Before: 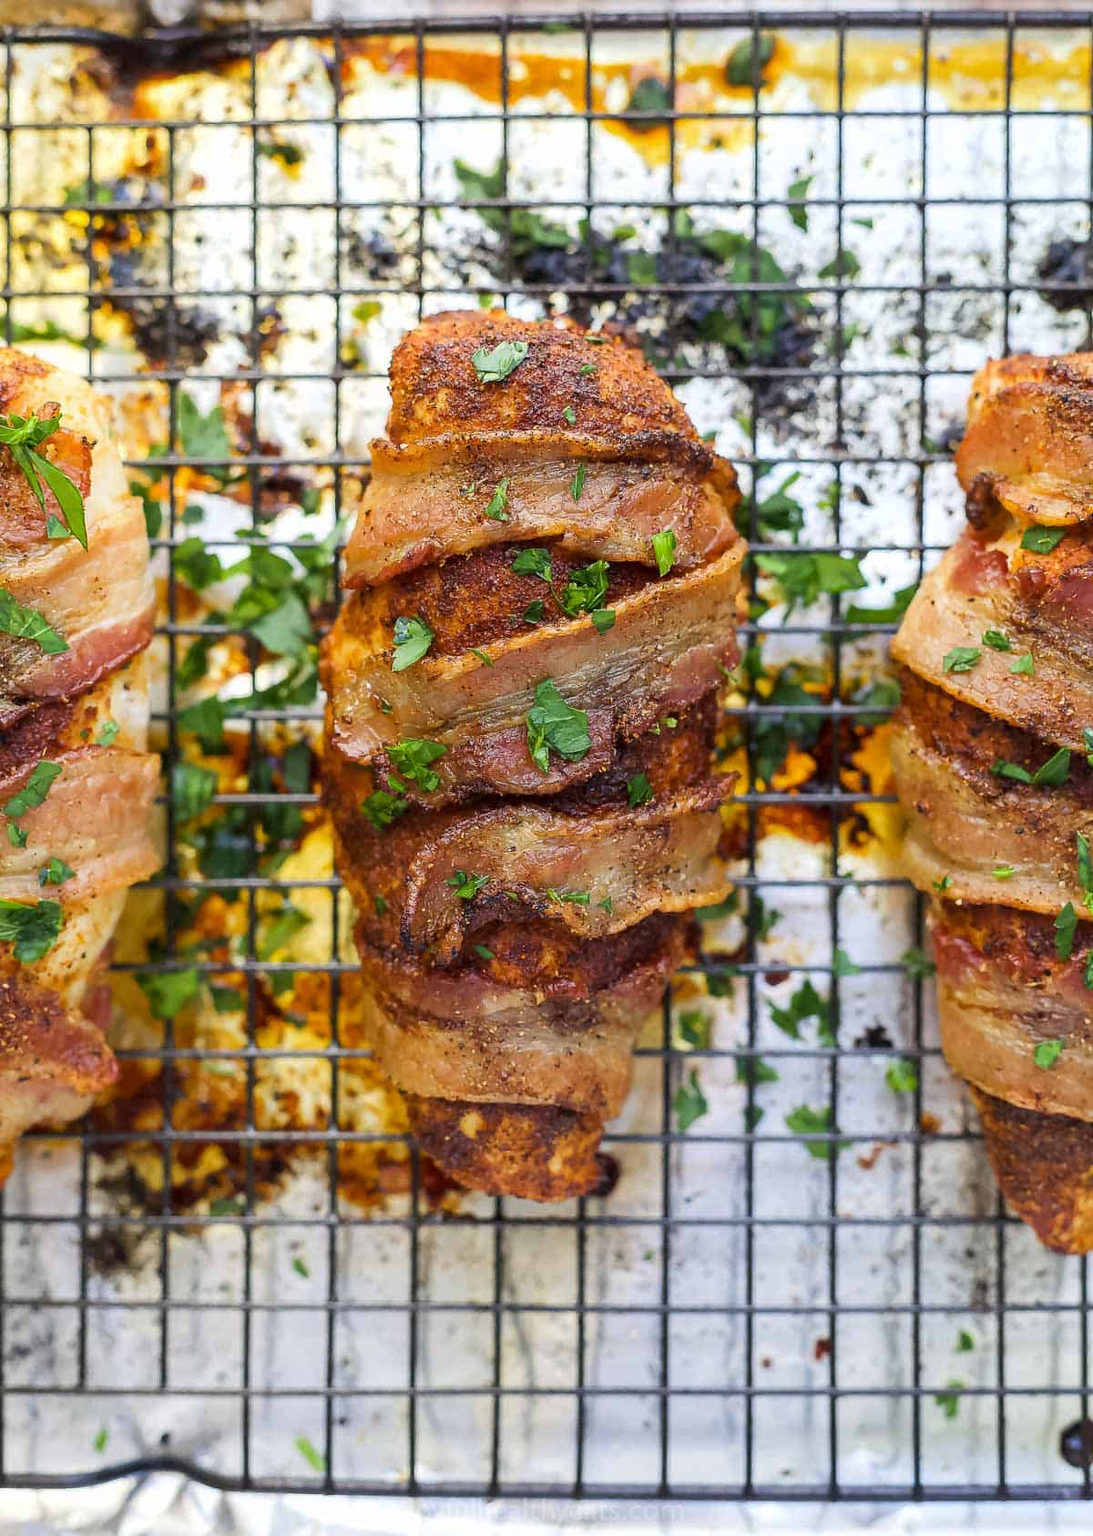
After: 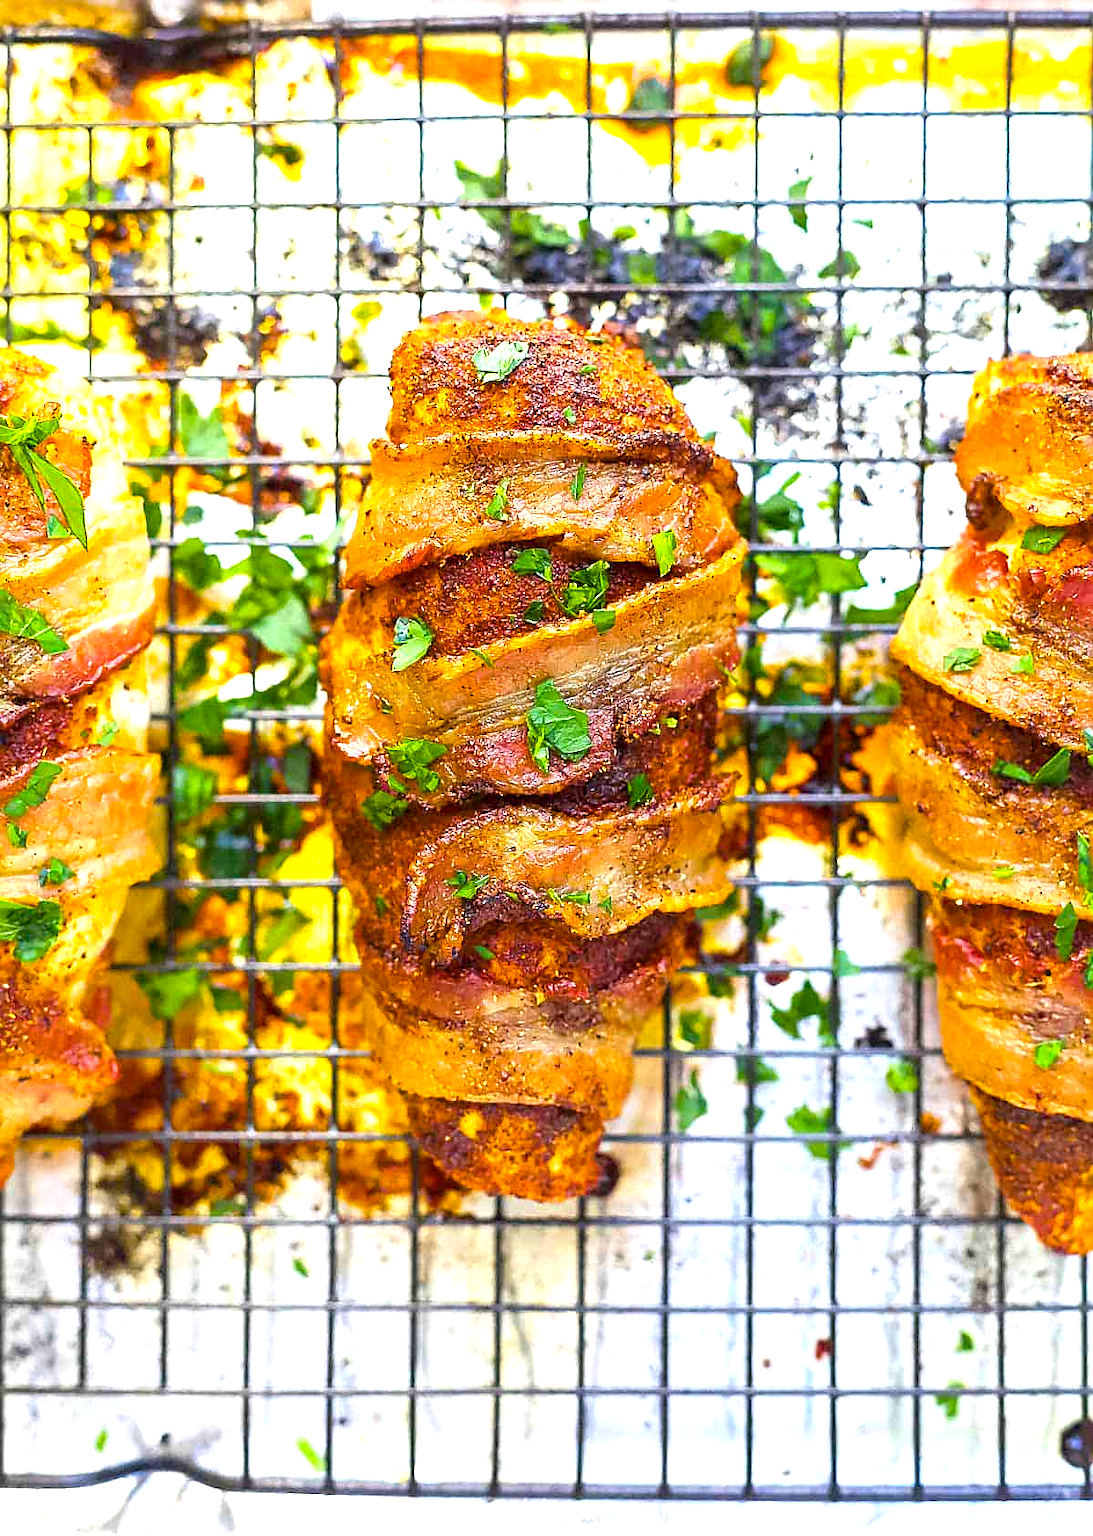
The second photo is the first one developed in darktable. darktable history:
sharpen: on, module defaults
exposure: black level correction 0, exposure 1 EV, compensate exposure bias true, compensate highlight preservation false
color balance rgb: linear chroma grading › global chroma 15%, perceptual saturation grading › global saturation 30%
